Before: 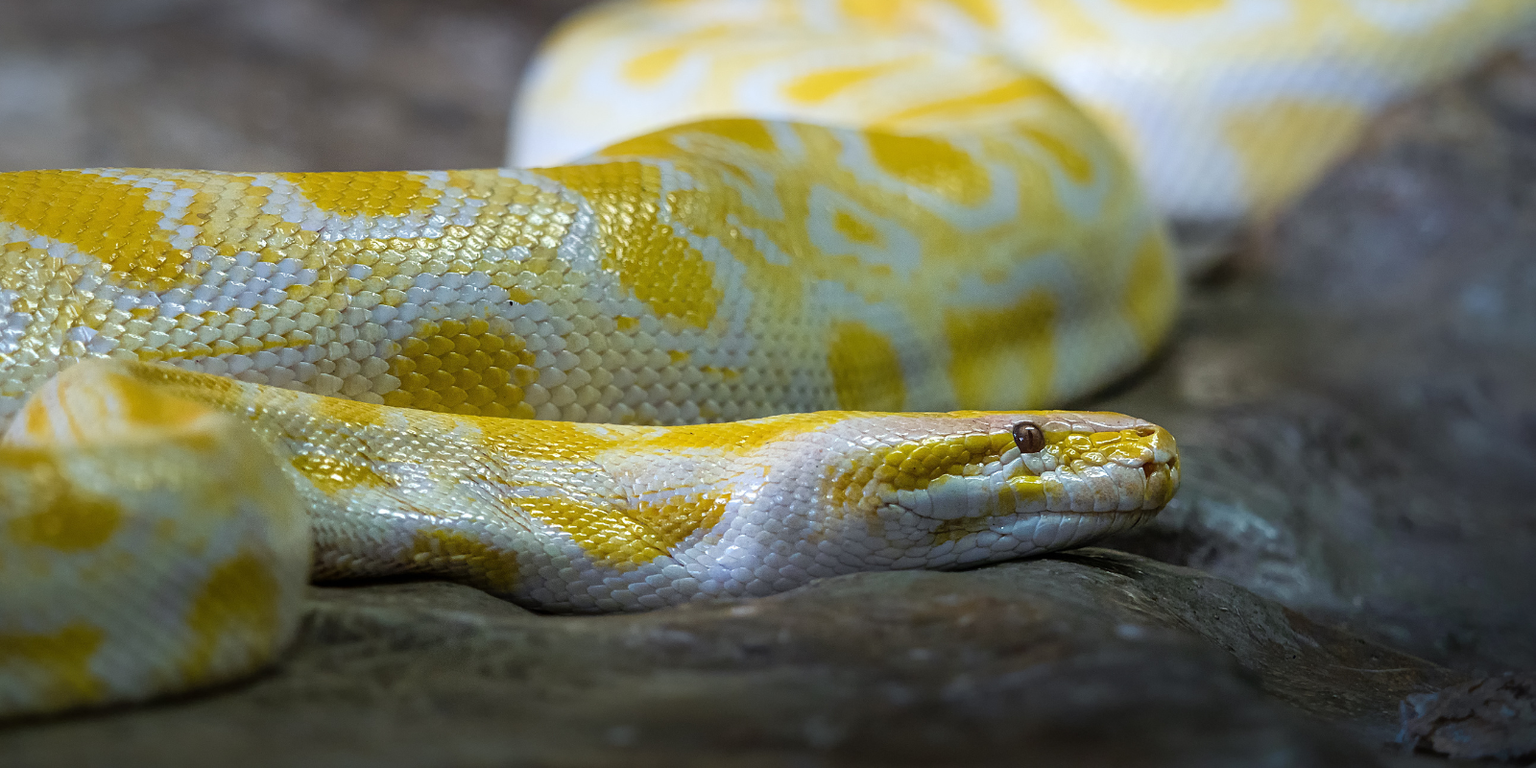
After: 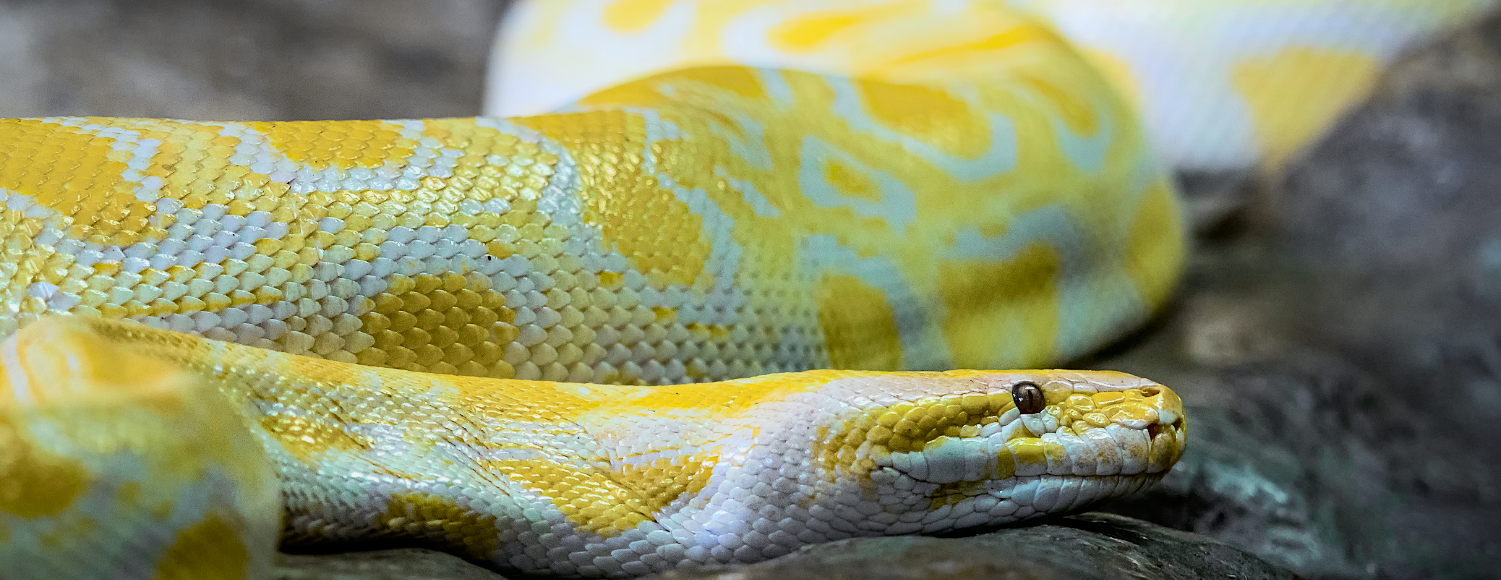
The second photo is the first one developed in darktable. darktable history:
tone curve: curves: ch0 [(0, 0) (0.048, 0.024) (0.099, 0.082) (0.227, 0.255) (0.407, 0.482) (0.543, 0.634) (0.719, 0.77) (0.837, 0.843) (1, 0.906)]; ch1 [(0, 0) (0.3, 0.268) (0.404, 0.374) (0.475, 0.463) (0.501, 0.499) (0.514, 0.502) (0.551, 0.541) (0.643, 0.648) (0.682, 0.674) (0.802, 0.812) (1, 1)]; ch2 [(0, 0) (0.259, 0.207) (0.323, 0.311) (0.364, 0.368) (0.442, 0.461) (0.498, 0.498) (0.531, 0.528) (0.581, 0.602) (0.629, 0.659) (0.768, 0.728) (1, 1)], color space Lab, independent channels, preserve colors none
crop: left 2.737%, top 7.287%, right 3.421%, bottom 20.179%
haze removal: strength 0.29, distance 0.25, compatibility mode true, adaptive false
rotate and perspective: automatic cropping original format, crop left 0, crop top 0
tone equalizer: -8 EV -0.417 EV, -7 EV -0.389 EV, -6 EV -0.333 EV, -5 EV -0.222 EV, -3 EV 0.222 EV, -2 EV 0.333 EV, -1 EV 0.389 EV, +0 EV 0.417 EV, edges refinement/feathering 500, mask exposure compensation -1.57 EV, preserve details no
